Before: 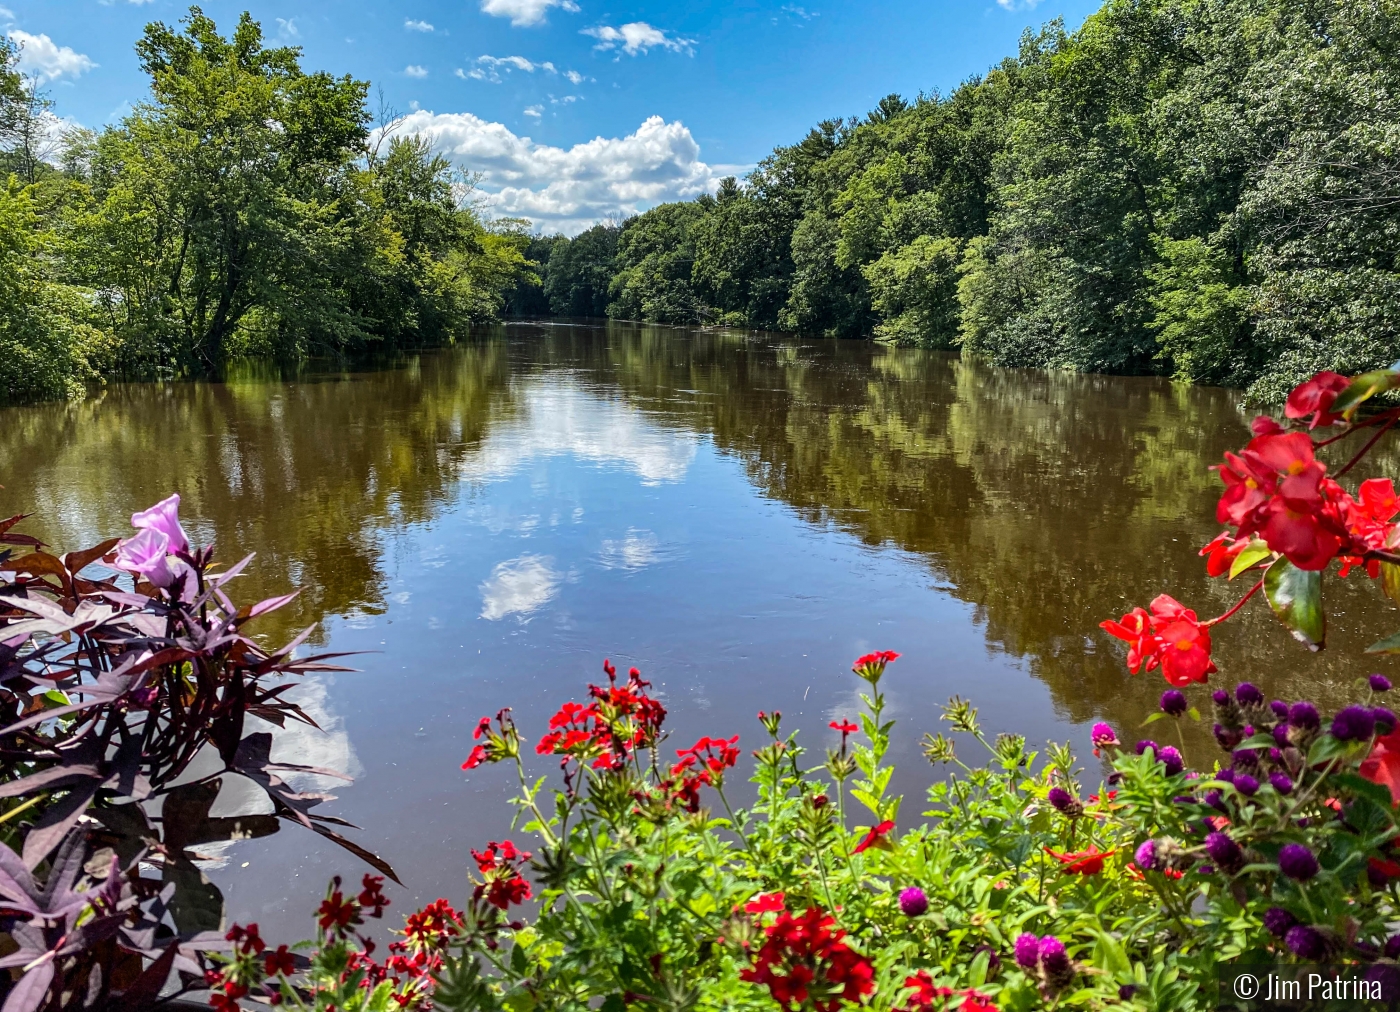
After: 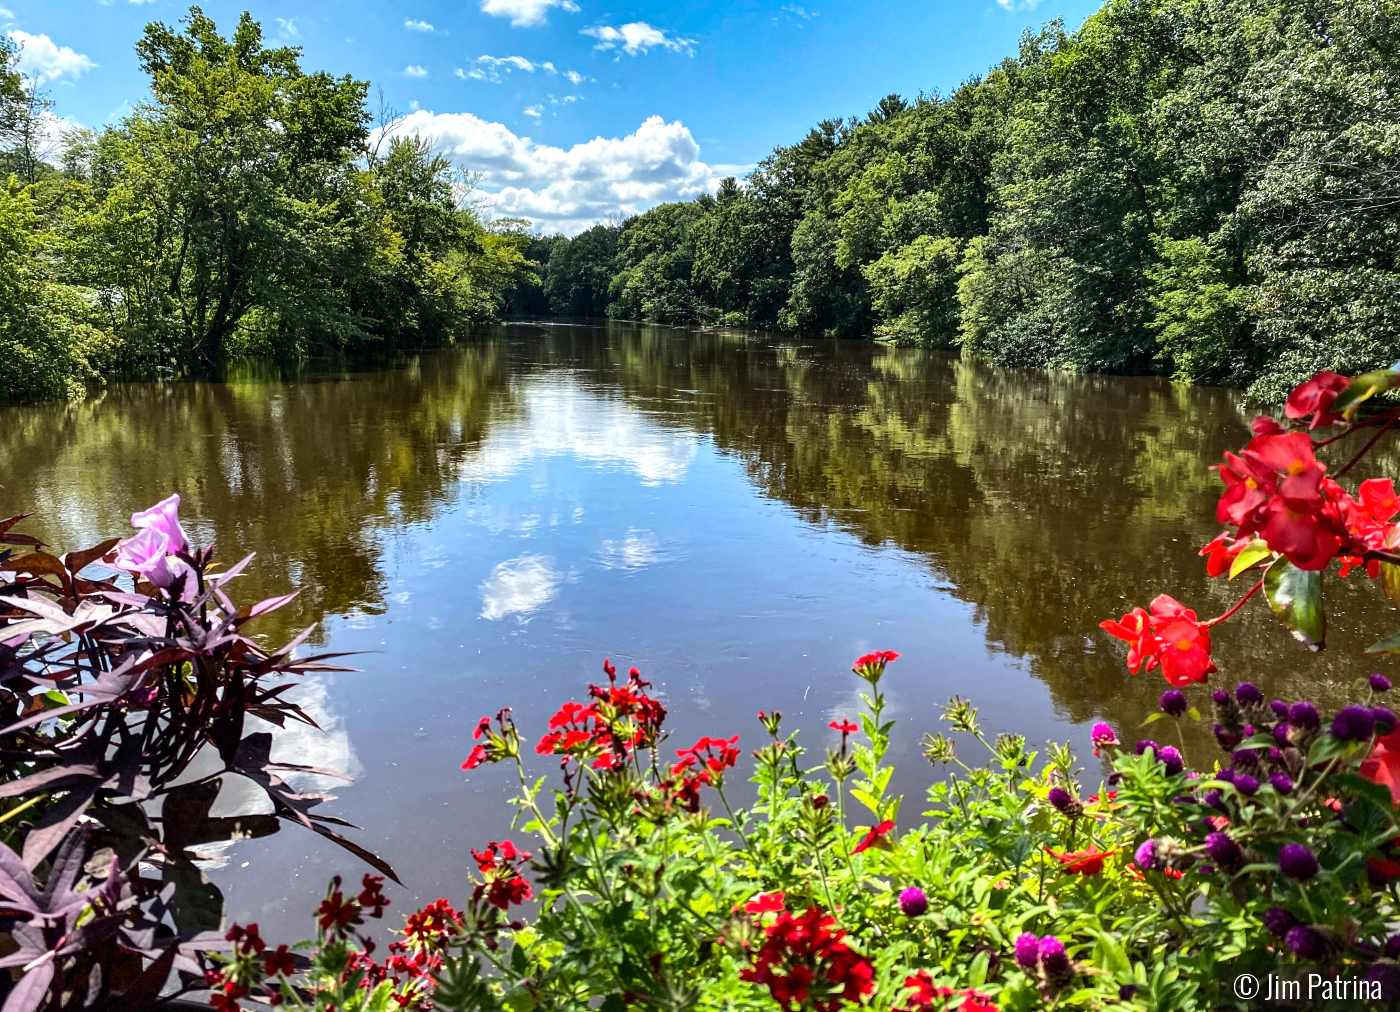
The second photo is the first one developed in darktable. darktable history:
tone equalizer: -8 EV -0.386 EV, -7 EV -0.371 EV, -6 EV -0.363 EV, -5 EV -0.193 EV, -3 EV 0.222 EV, -2 EV 0.357 EV, -1 EV 0.397 EV, +0 EV 0.443 EV, edges refinement/feathering 500, mask exposure compensation -1.57 EV, preserve details no
